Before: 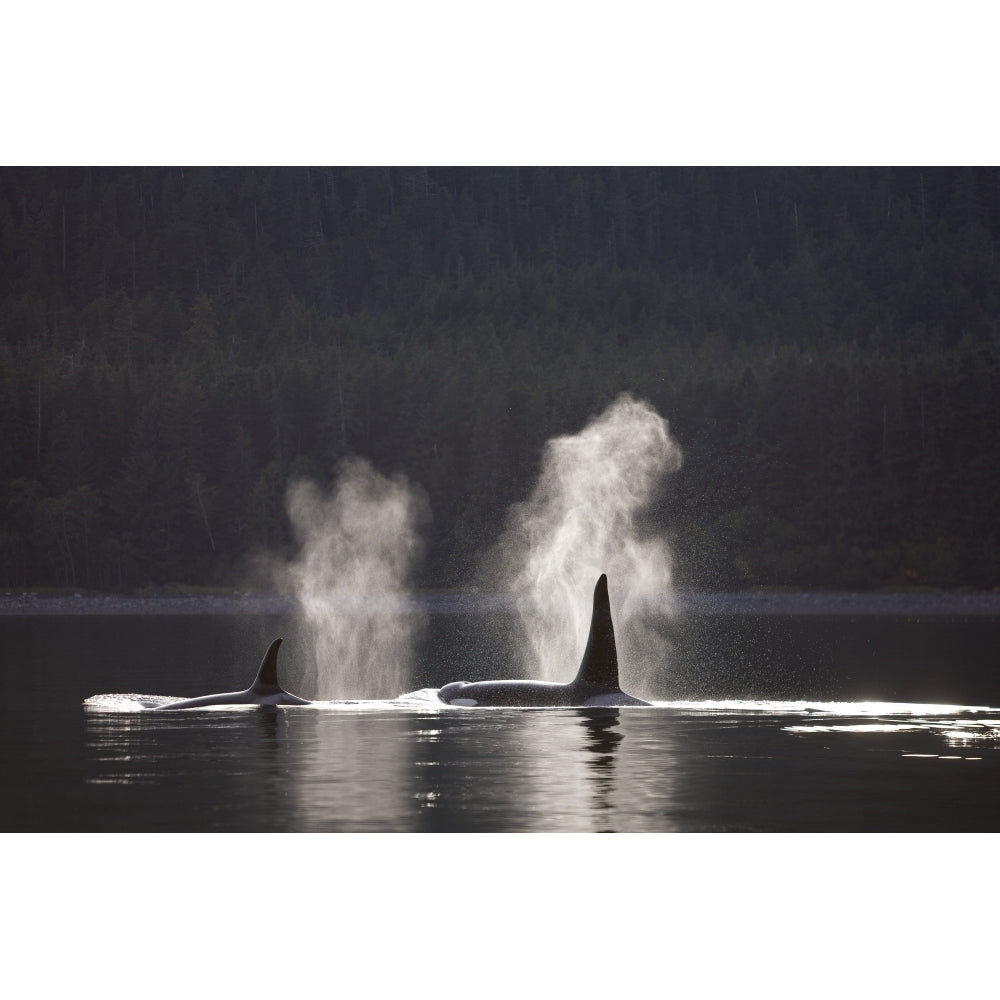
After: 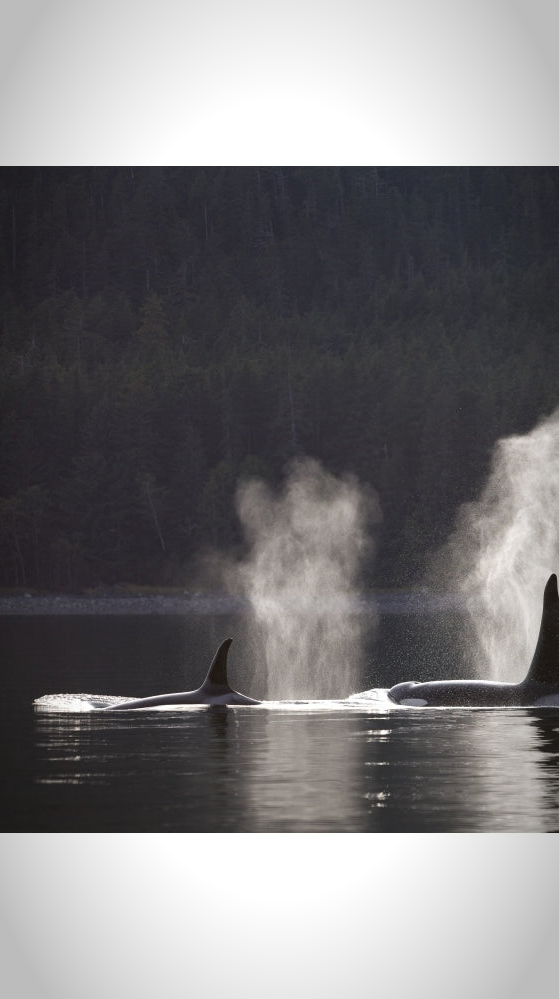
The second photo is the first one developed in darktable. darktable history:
crop: left 5.048%, right 38.971%
vignetting: automatic ratio true
